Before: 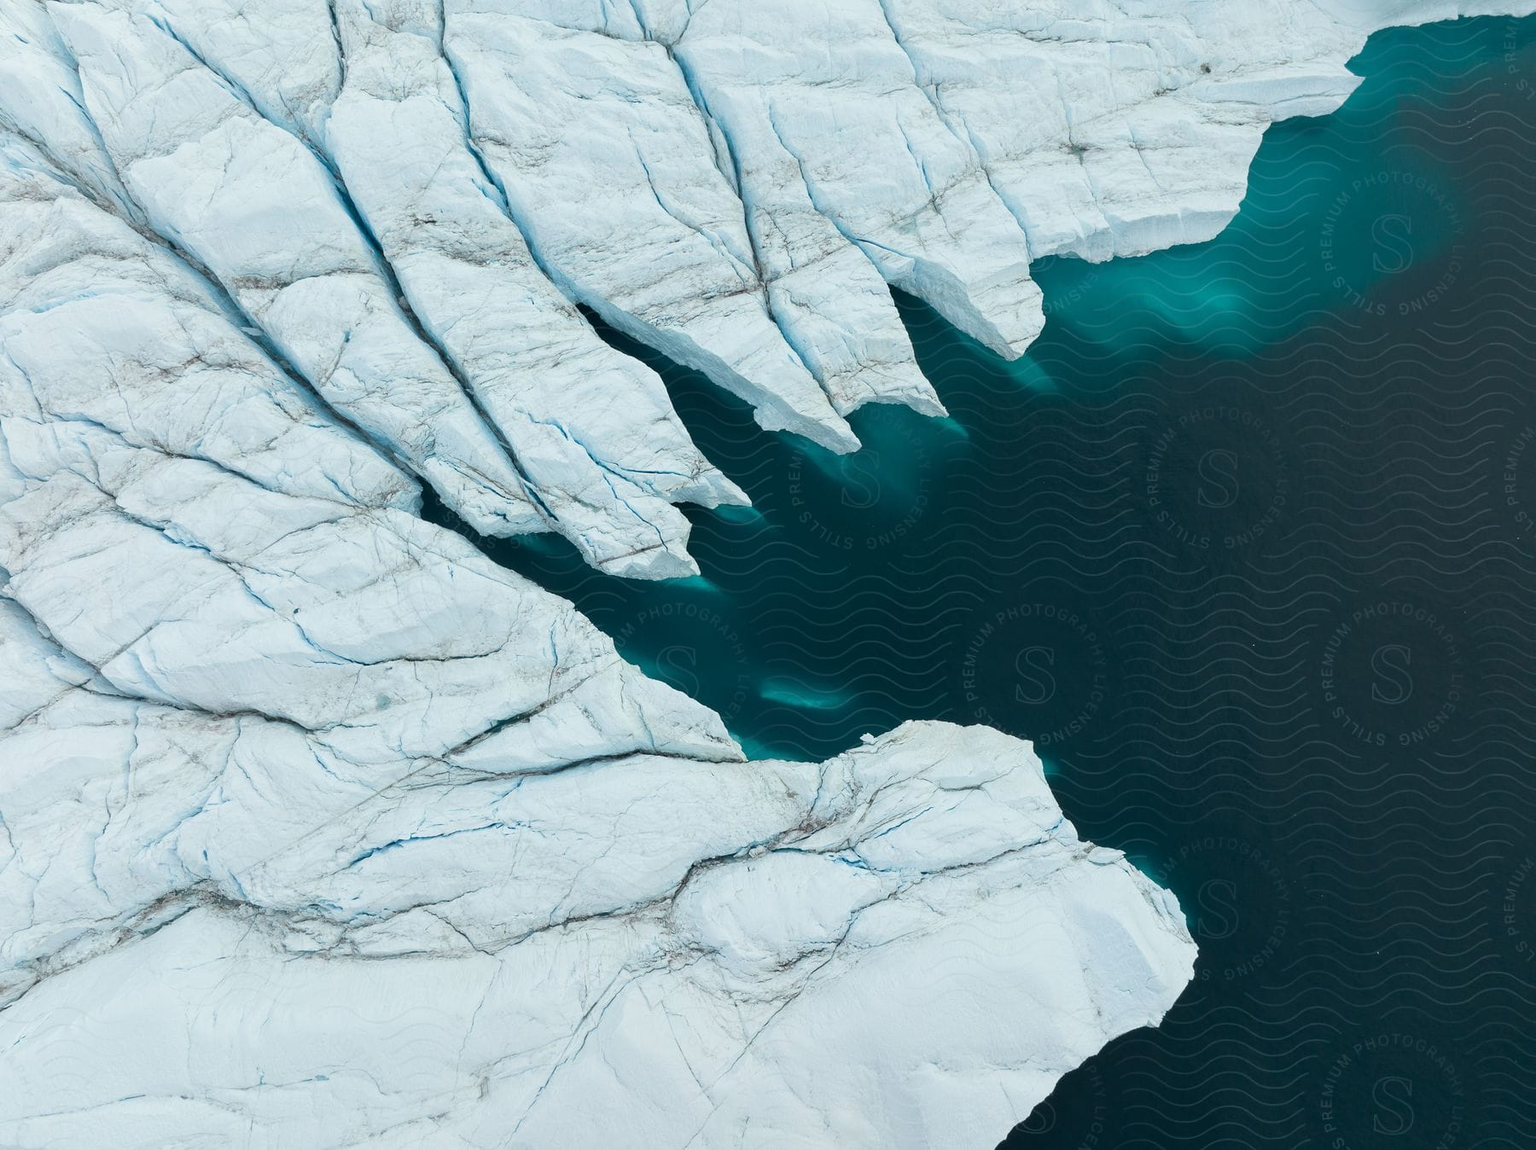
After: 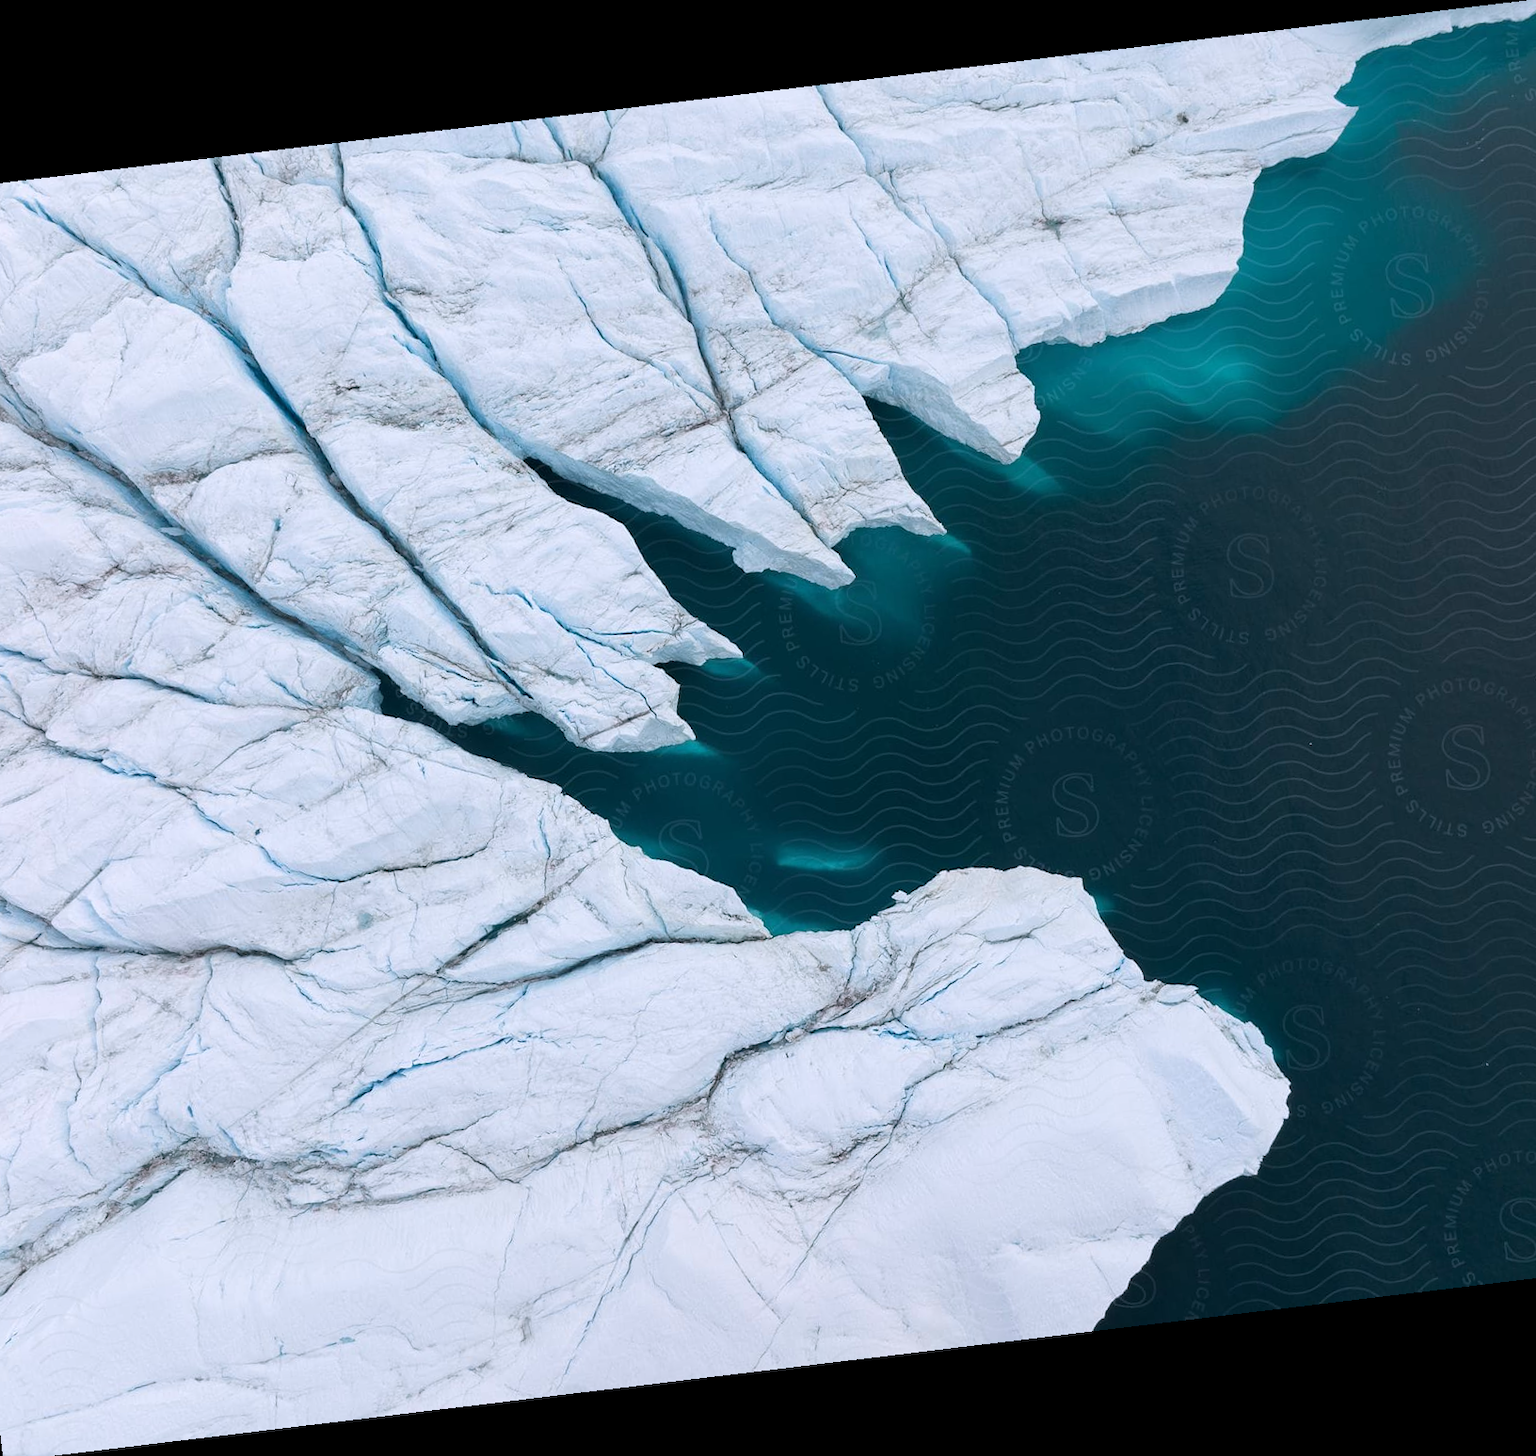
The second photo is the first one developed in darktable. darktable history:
white balance: red 1.05, blue 1.072
crop: left 8.026%, right 7.374%
rotate and perspective: rotation -6.83°, automatic cropping off
